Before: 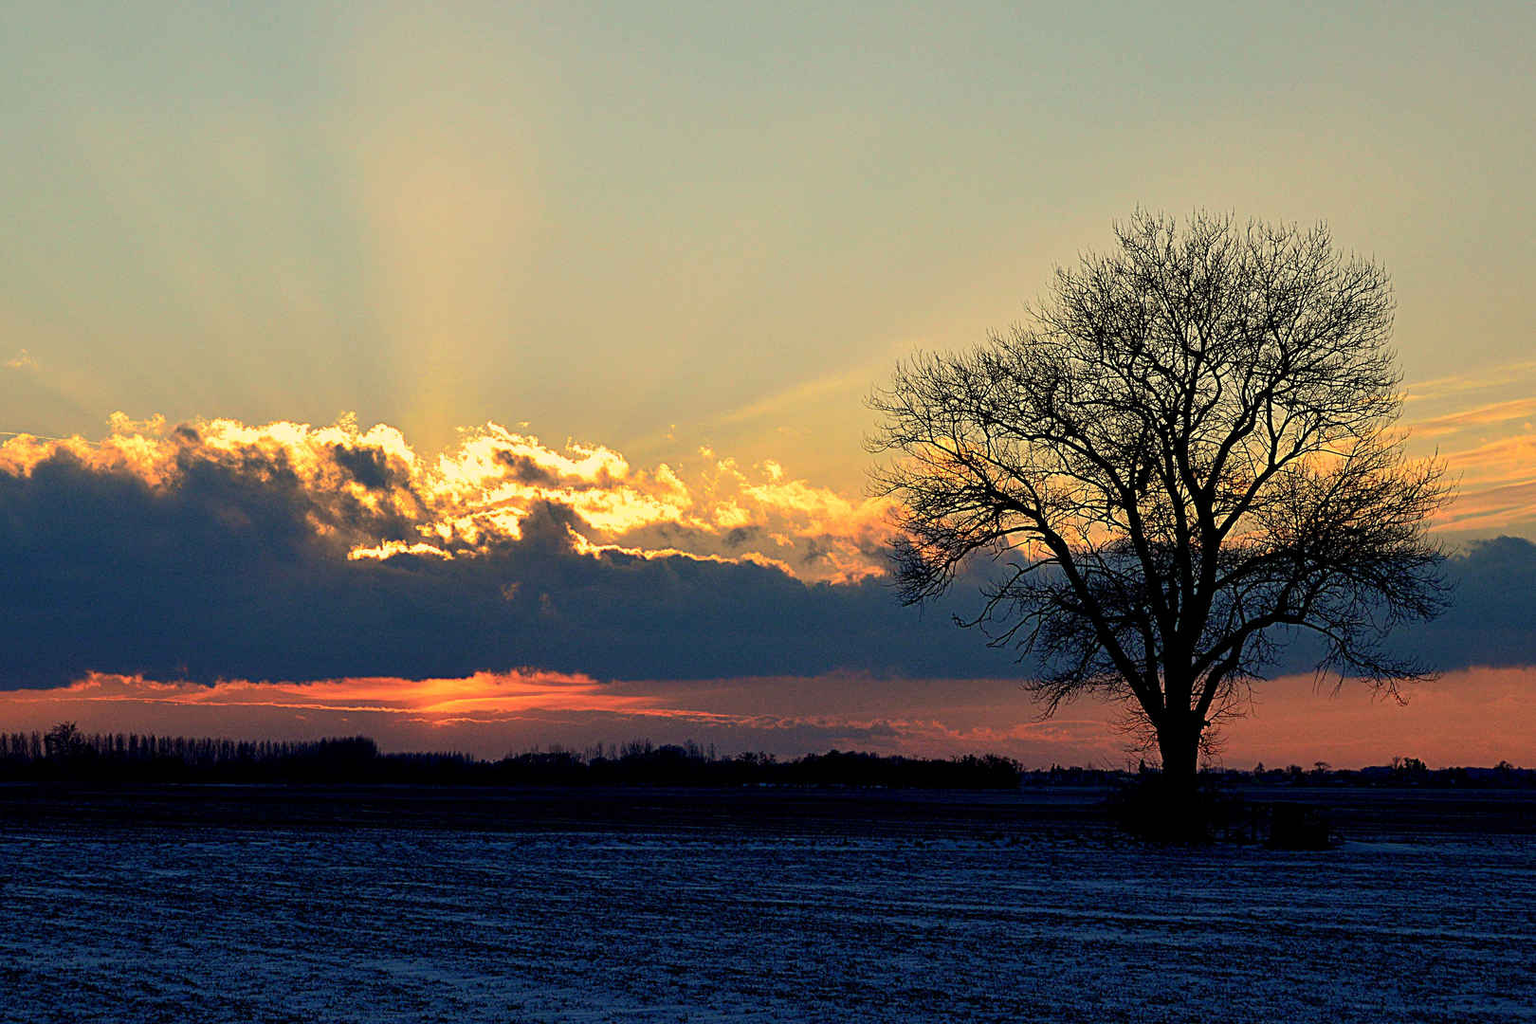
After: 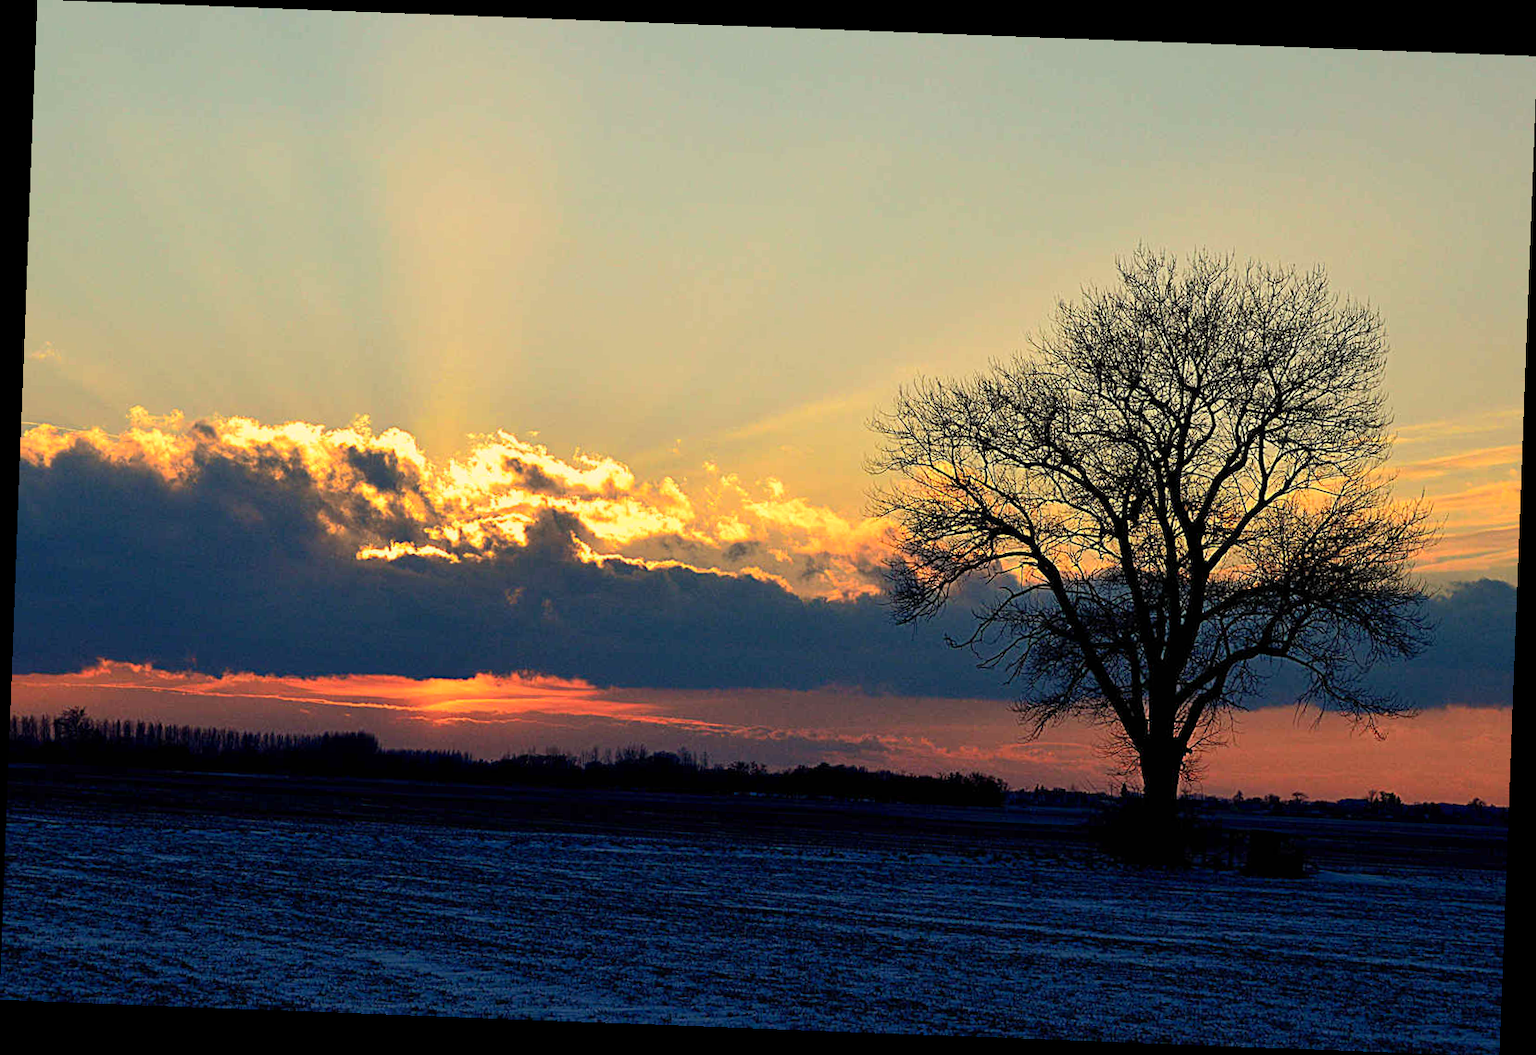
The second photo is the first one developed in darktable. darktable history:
rotate and perspective: rotation 2.17°, automatic cropping off
contrast brightness saturation: contrast 0.1, brightness 0.03, saturation 0.09
